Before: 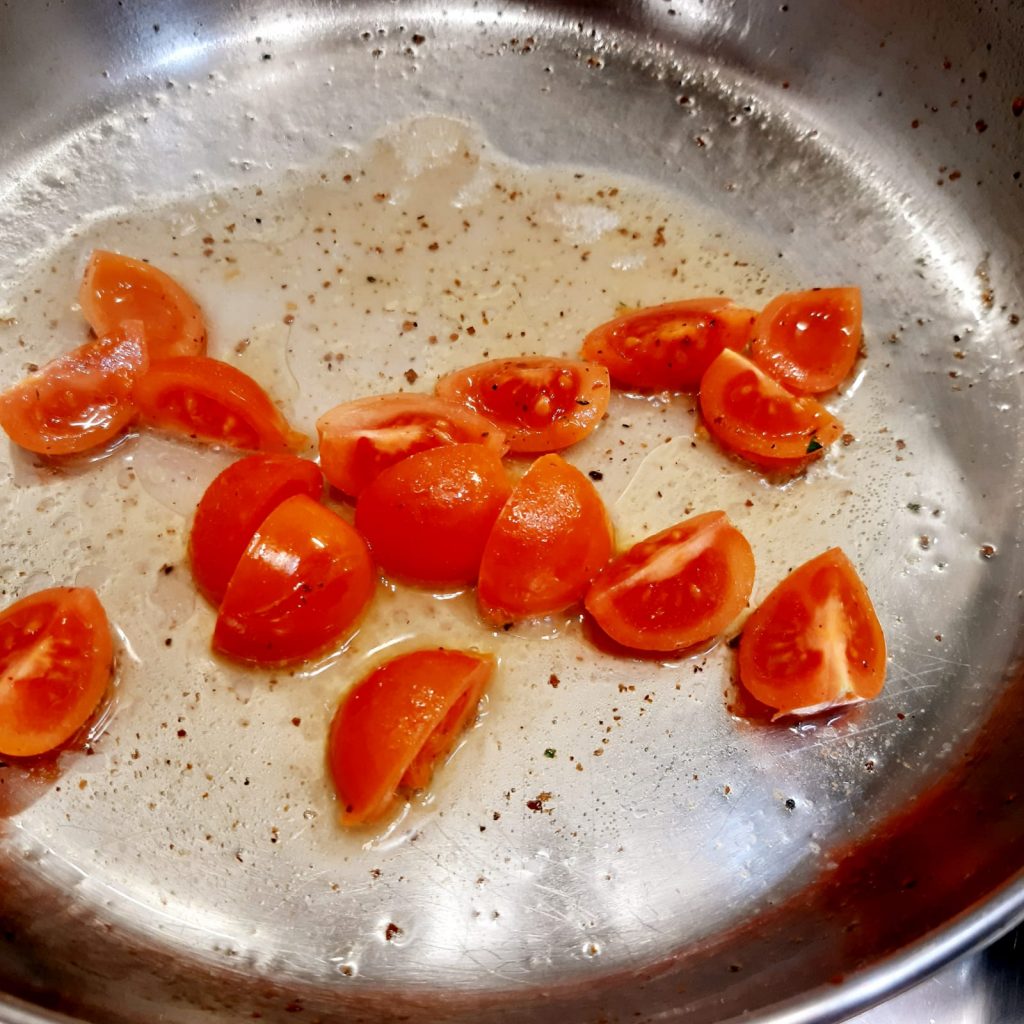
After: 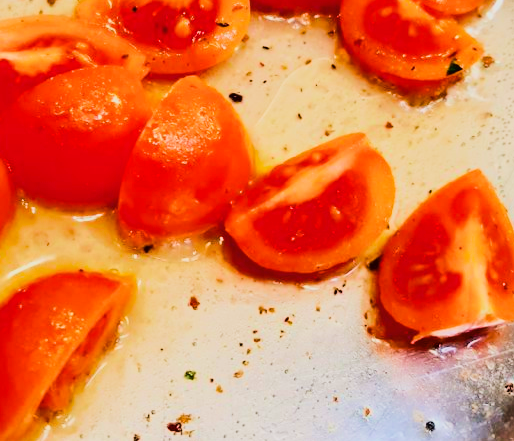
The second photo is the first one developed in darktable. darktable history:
velvia: strength 36.75%
tone equalizer: -8 EV -0.763 EV, -7 EV -0.683 EV, -6 EV -0.584 EV, -5 EV -0.42 EV, -3 EV 0.401 EV, -2 EV 0.6 EV, -1 EV 0.682 EV, +0 EV 0.745 EV
crop: left 35.157%, top 36.933%, right 14.629%, bottom 19.988%
color balance rgb: power › hue 71.49°, perceptual saturation grading › global saturation 30.293%, global vibrance 20%
exposure: compensate exposure bias true, compensate highlight preservation false
tone curve: curves: ch0 [(0, 0.02) (0.063, 0.058) (0.262, 0.243) (0.447, 0.468) (0.544, 0.596) (0.805, 0.823) (1, 0.952)]; ch1 [(0, 0) (0.339, 0.31) (0.417, 0.401) (0.452, 0.455) (0.482, 0.483) (0.502, 0.499) (0.517, 0.506) (0.55, 0.542) (0.588, 0.604) (0.729, 0.782) (1, 1)]; ch2 [(0, 0) (0.346, 0.34) (0.431, 0.45) (0.485, 0.487) (0.5, 0.496) (0.527, 0.526) (0.56, 0.574) (0.613, 0.642) (0.679, 0.703) (1, 1)], color space Lab, linked channels, preserve colors none
filmic rgb: black relative exposure -7.65 EV, white relative exposure 4.56 EV, threshold 5.95 EV, hardness 3.61, enable highlight reconstruction true
